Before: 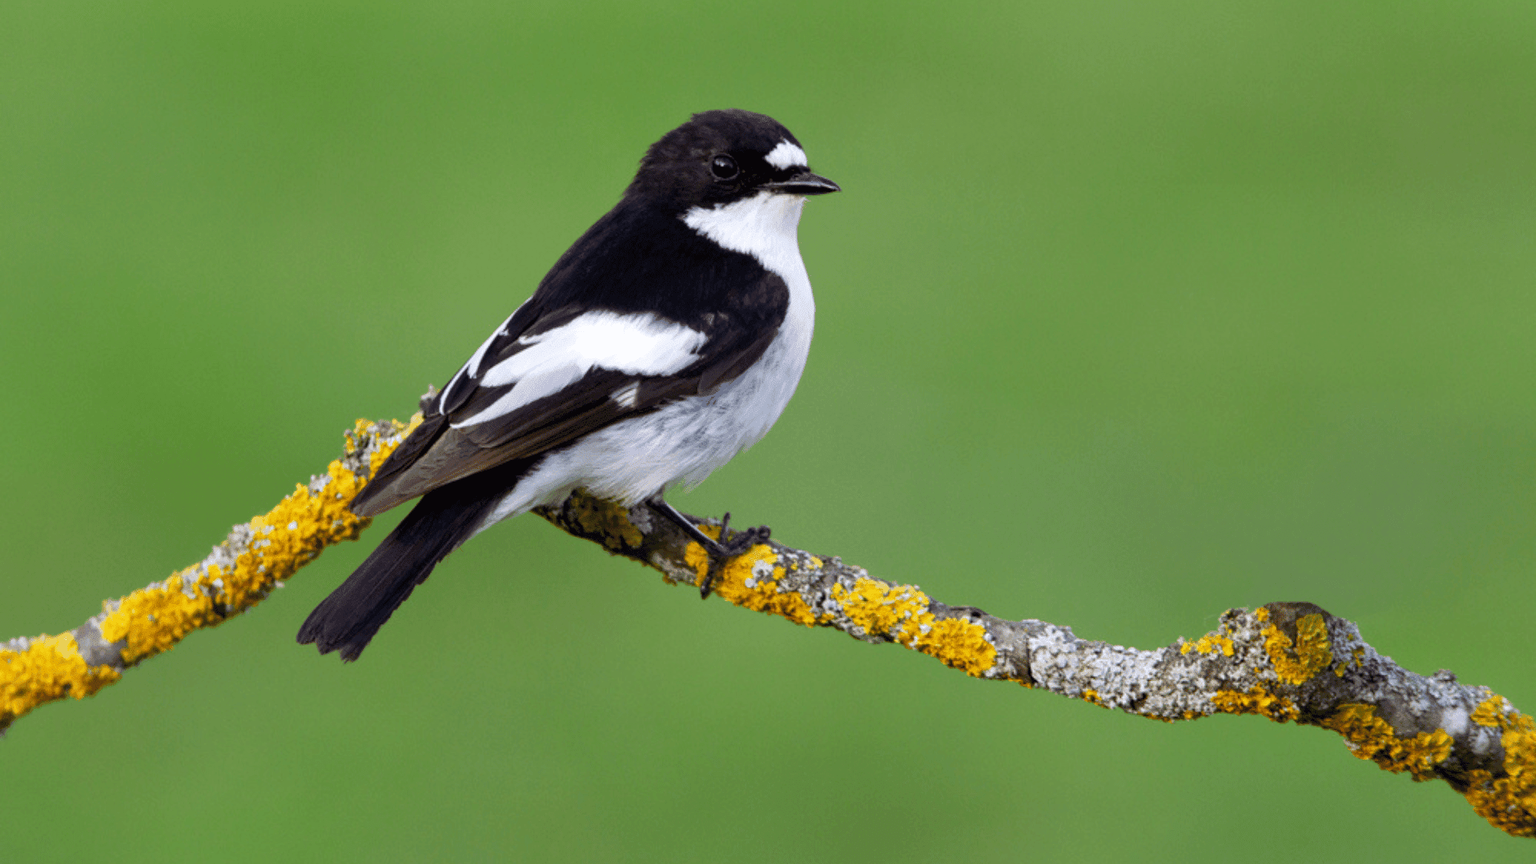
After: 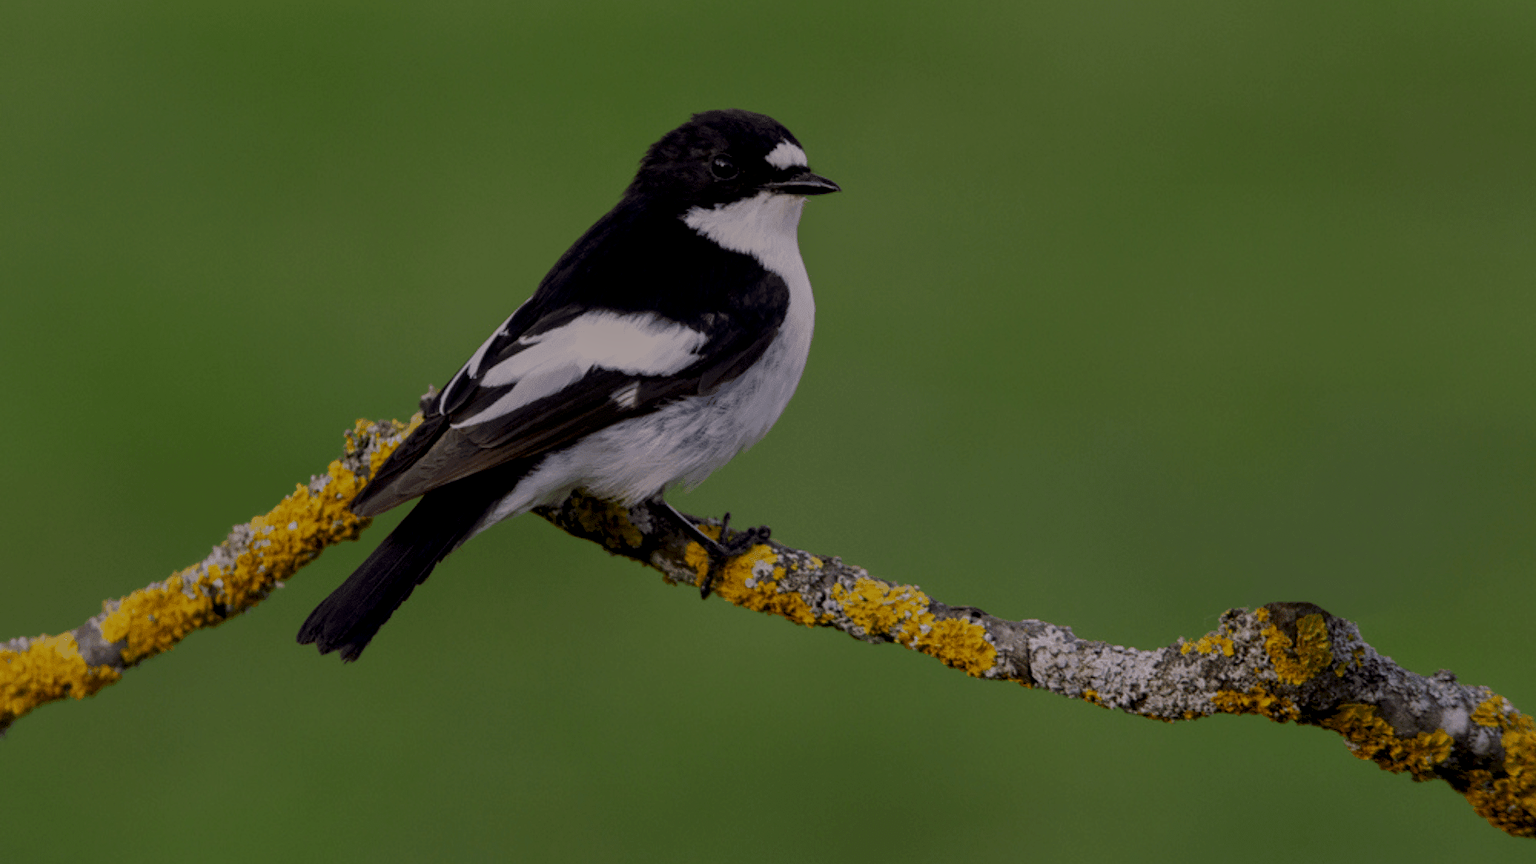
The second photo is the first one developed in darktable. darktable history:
local contrast: on, module defaults
color correction: highlights a* 7.34, highlights b* 4.37
exposure: exposure -1.468 EV, compensate highlight preservation false
